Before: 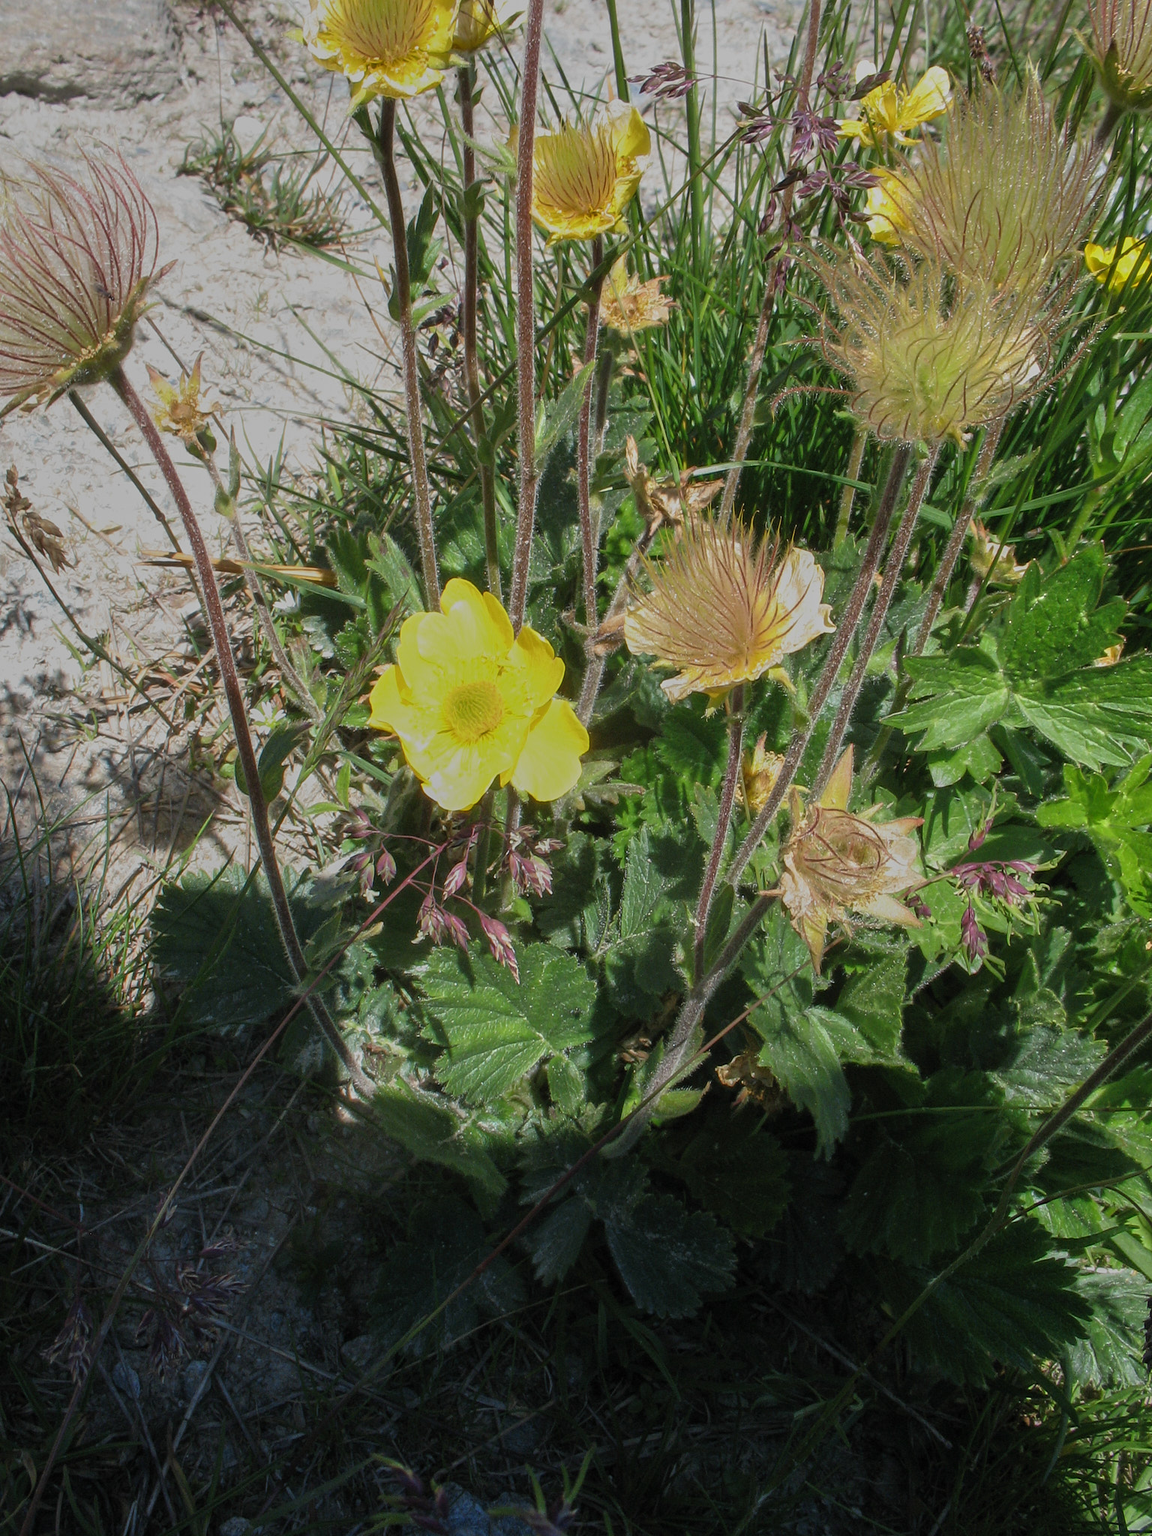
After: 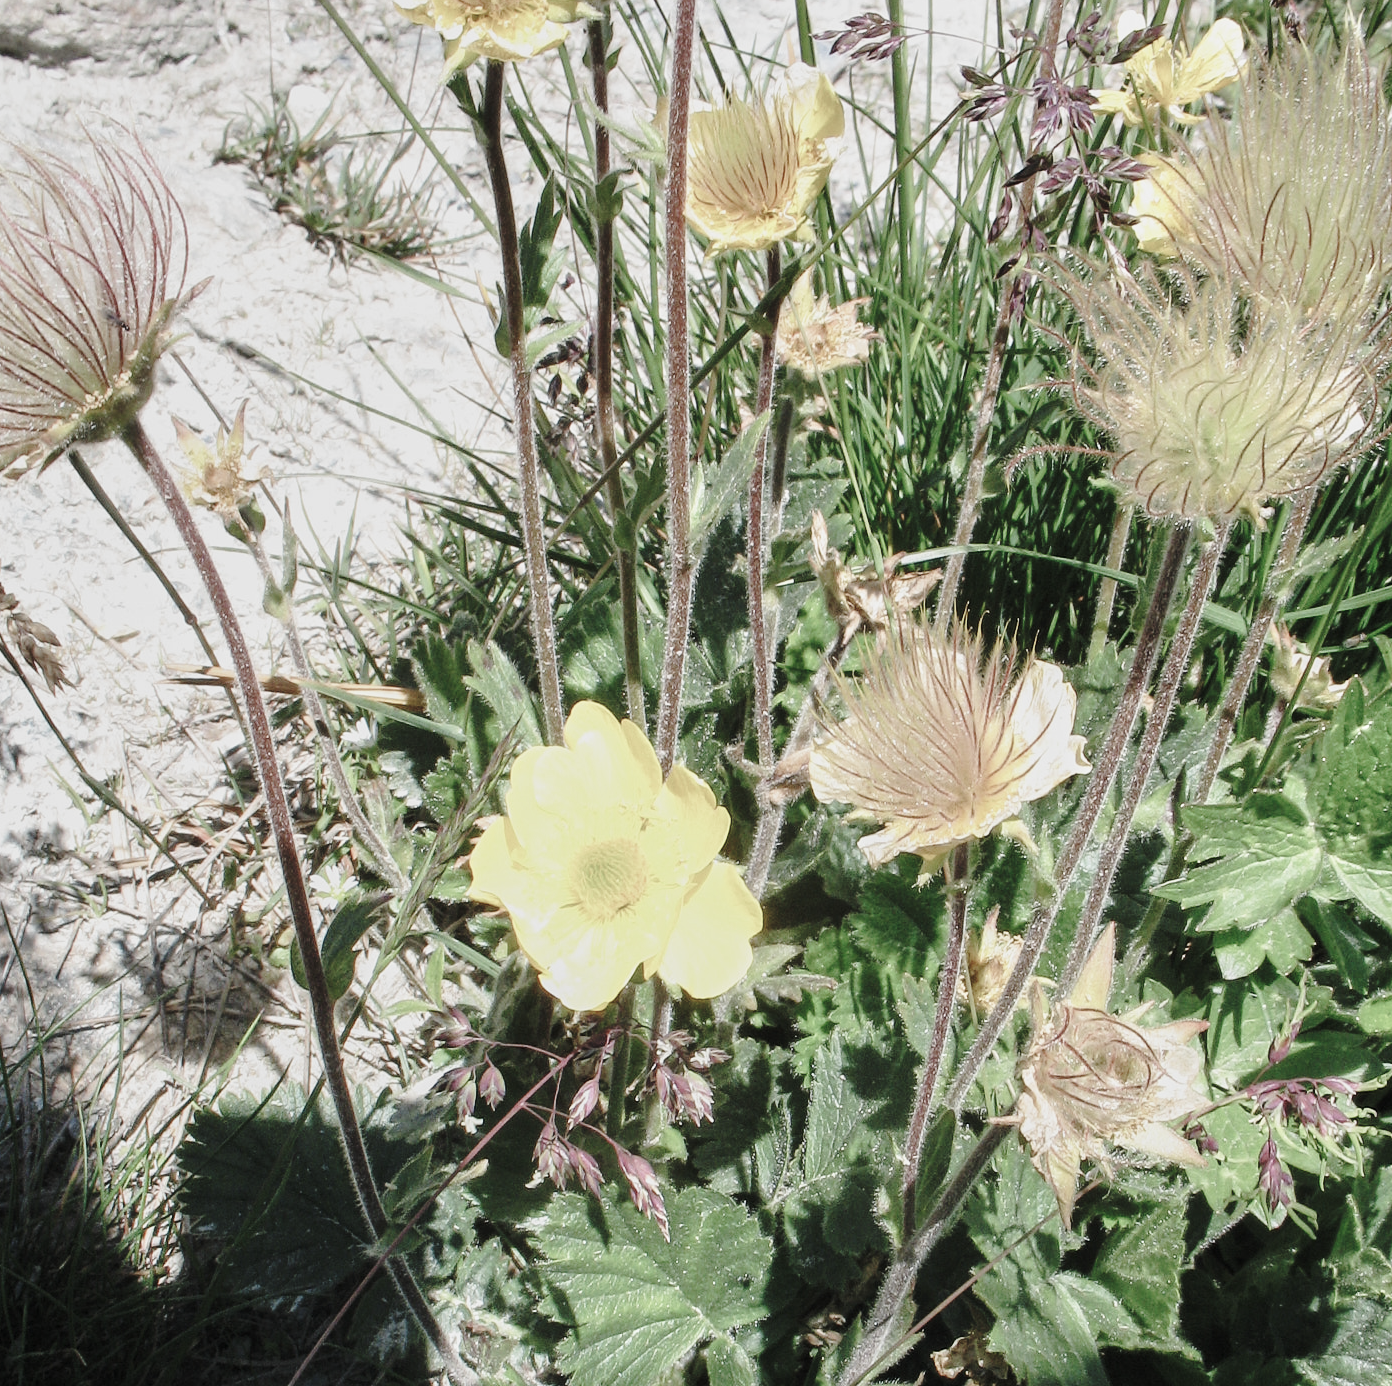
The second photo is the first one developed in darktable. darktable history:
crop: left 1.509%, top 3.452%, right 7.696%, bottom 28.452%
color balance rgb: linear chroma grading › global chroma -16.06%, perceptual saturation grading › global saturation -32.85%, global vibrance -23.56%
base curve: curves: ch0 [(0, 0) (0.032, 0.037) (0.105, 0.228) (0.435, 0.76) (0.856, 0.983) (1, 1)], preserve colors none
